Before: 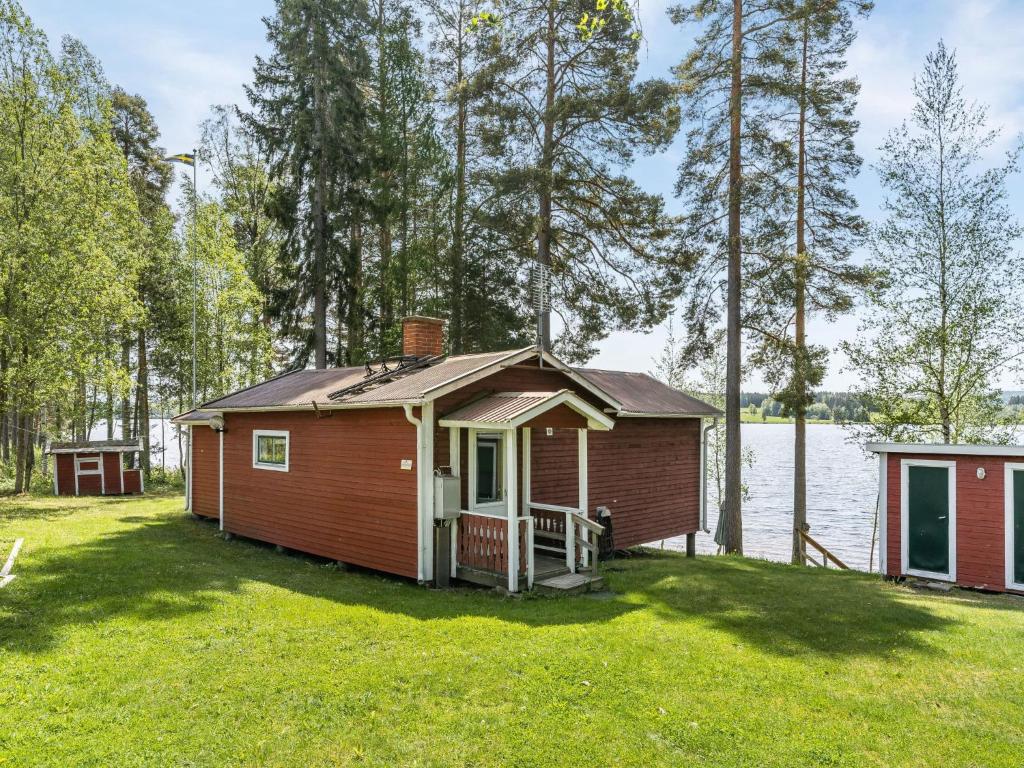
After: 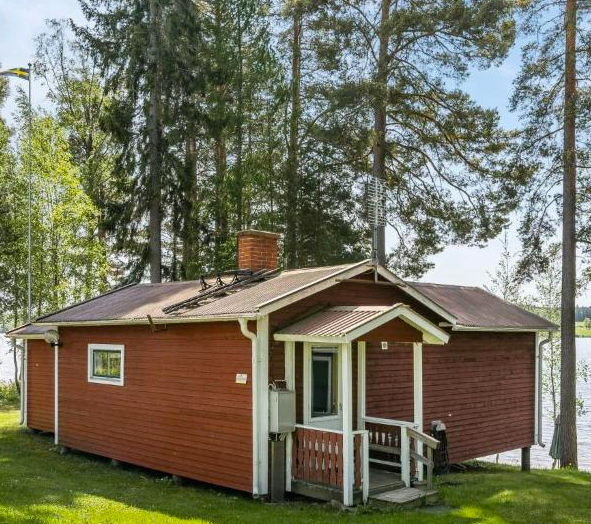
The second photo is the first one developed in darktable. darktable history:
color balance rgb: perceptual saturation grading › global saturation 10%, global vibrance 10%
crop: left 16.202%, top 11.208%, right 26.045%, bottom 20.557%
exposure: compensate highlight preservation false
